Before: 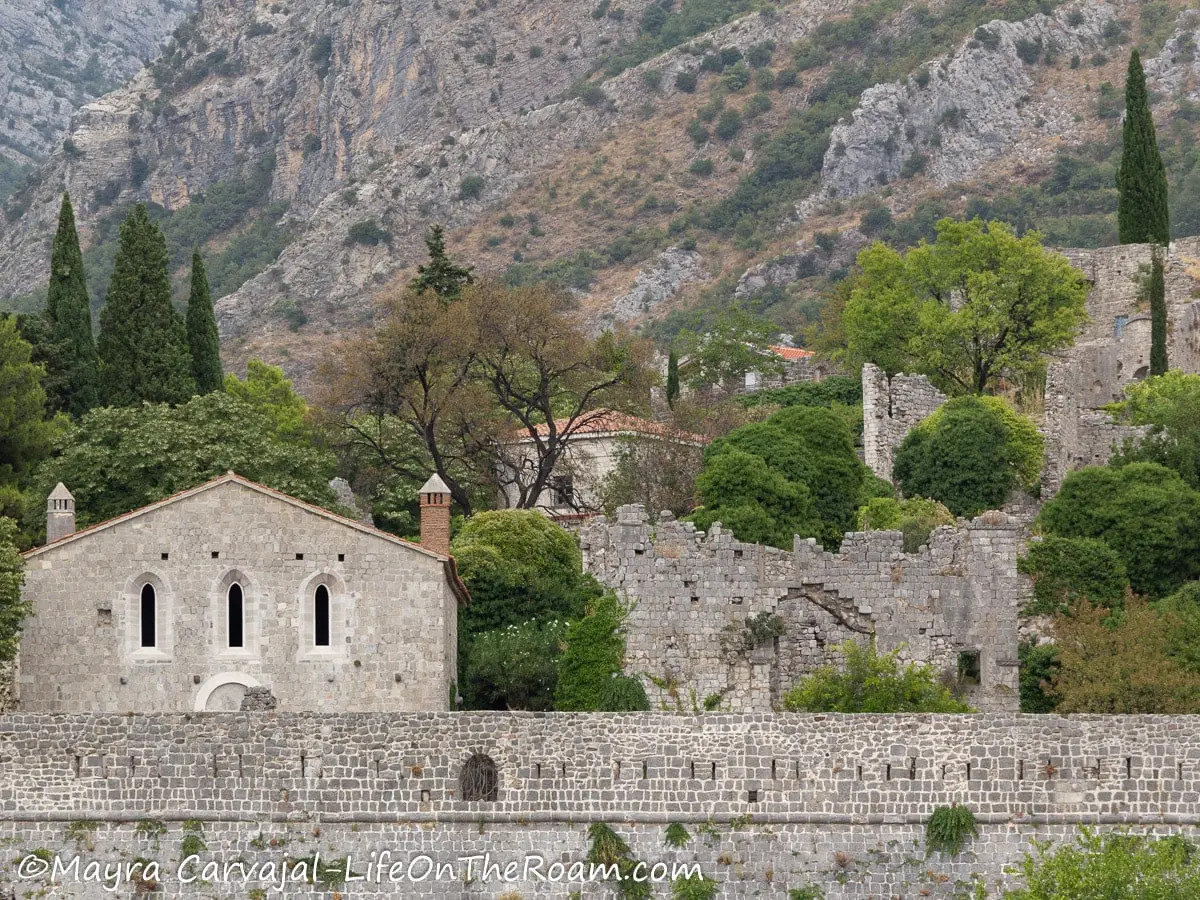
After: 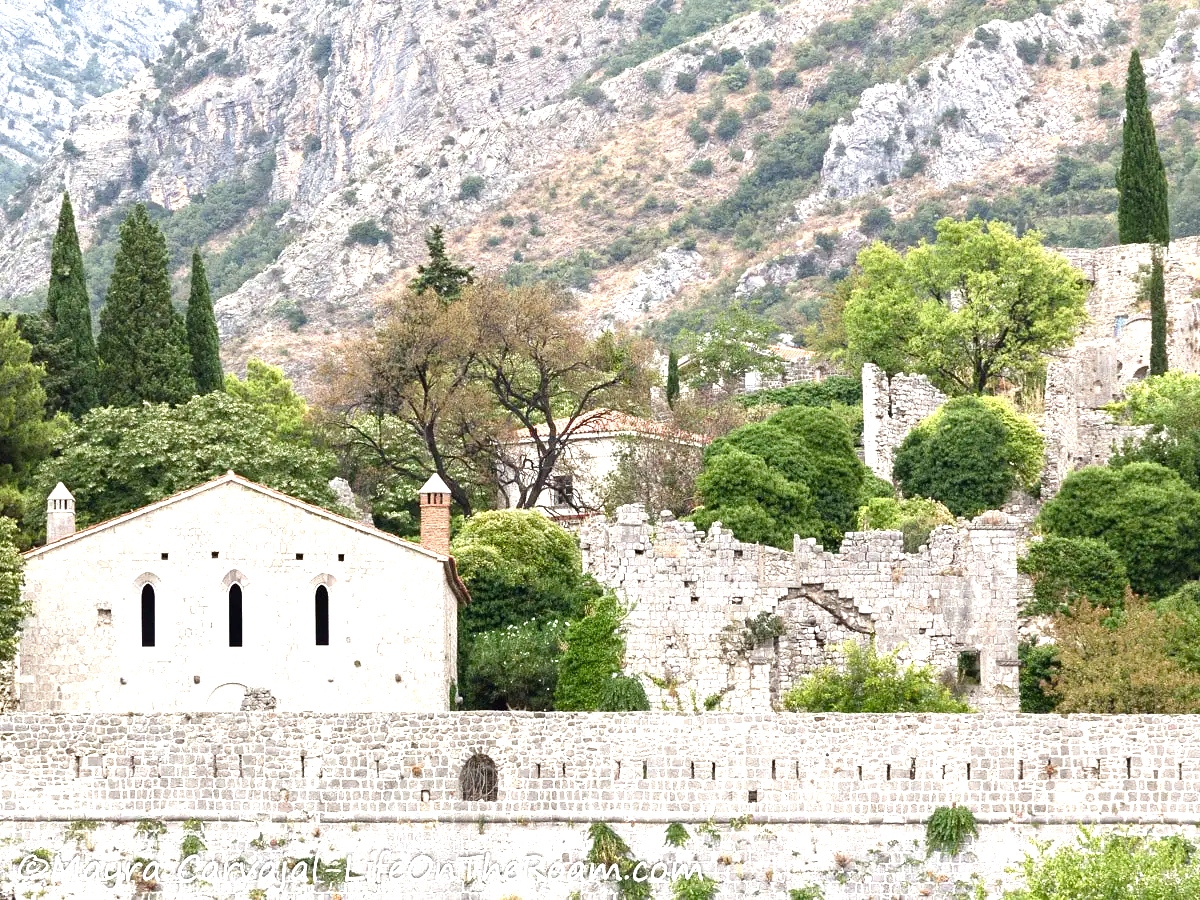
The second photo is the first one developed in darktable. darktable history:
color balance rgb: shadows lift › luminance -20%, power › hue 72.24°, highlights gain › luminance 15%, global offset › hue 171.6°, perceptual saturation grading › highlights -30%, perceptual saturation grading › shadows 20%, global vibrance 30%, contrast 10%
exposure: black level correction 0, exposure 1.125 EV, compensate exposure bias true, compensate highlight preservation false
